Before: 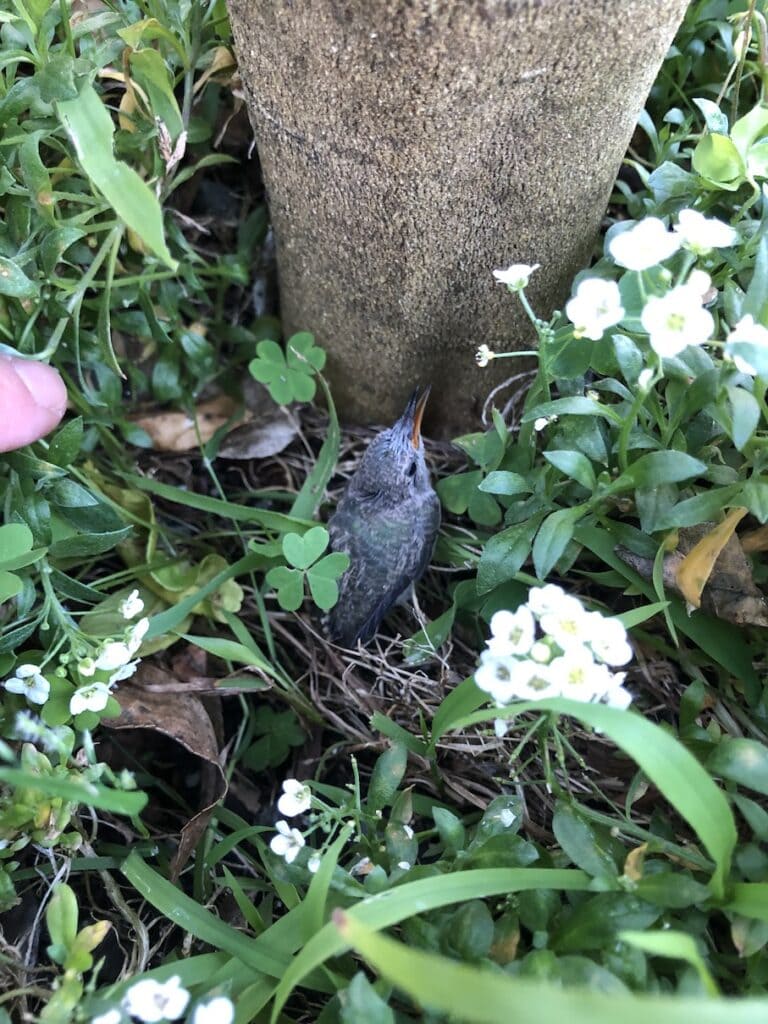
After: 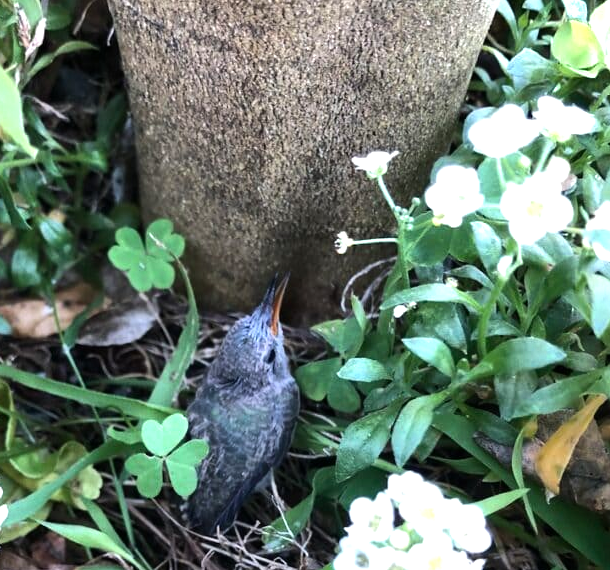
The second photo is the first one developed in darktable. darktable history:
color zones: curves: ch0 [(0.25, 0.5) (0.463, 0.627) (0.484, 0.637) (0.75, 0.5)]
tone equalizer: -8 EV -0.417 EV, -7 EV -0.389 EV, -6 EV -0.333 EV, -5 EV -0.222 EV, -3 EV 0.222 EV, -2 EV 0.333 EV, -1 EV 0.389 EV, +0 EV 0.417 EV, edges refinement/feathering 500, mask exposure compensation -1.57 EV, preserve details no
white balance: red 1, blue 1
crop: left 18.38%, top 11.092%, right 2.134%, bottom 33.217%
